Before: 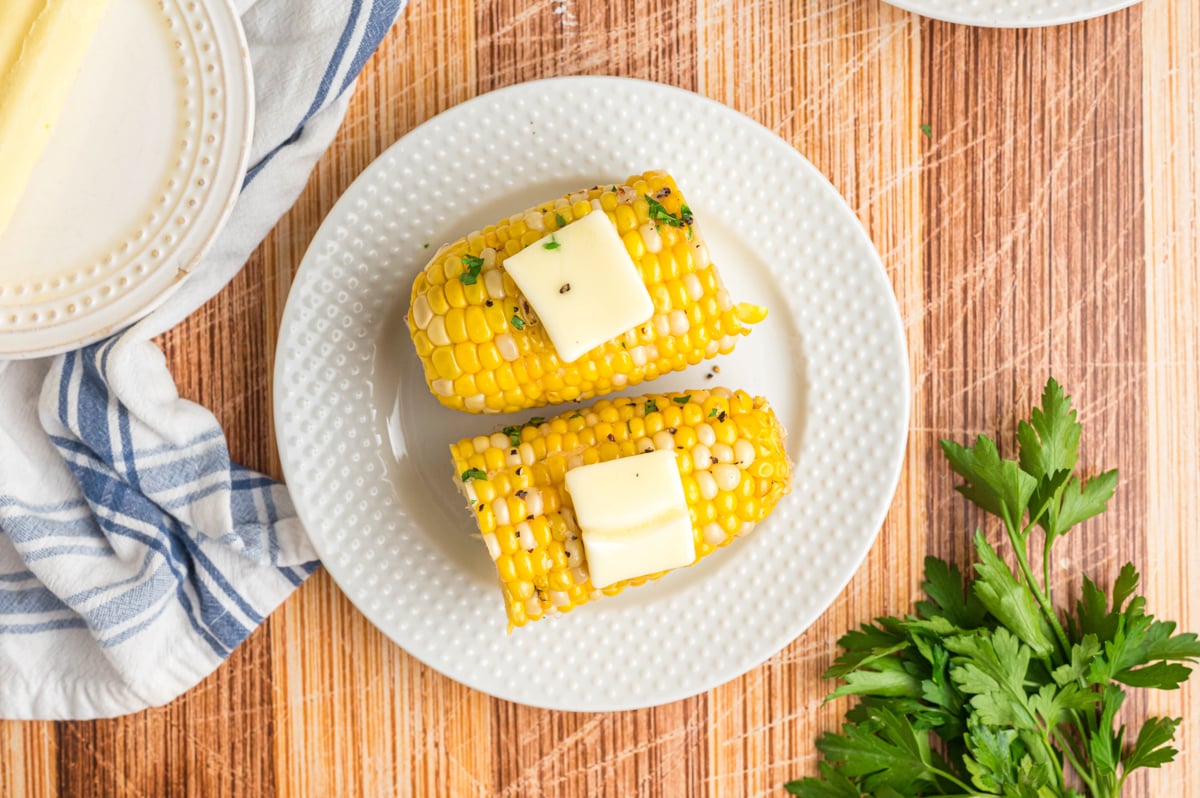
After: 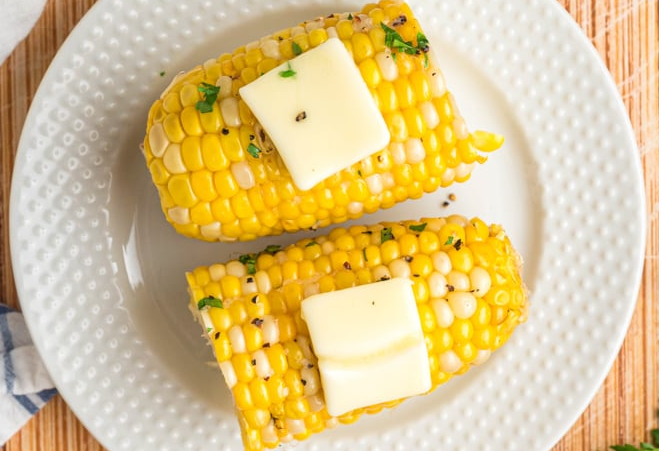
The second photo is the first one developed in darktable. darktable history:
crop and rotate: left 22.001%, top 21.657%, right 23.045%, bottom 21.795%
